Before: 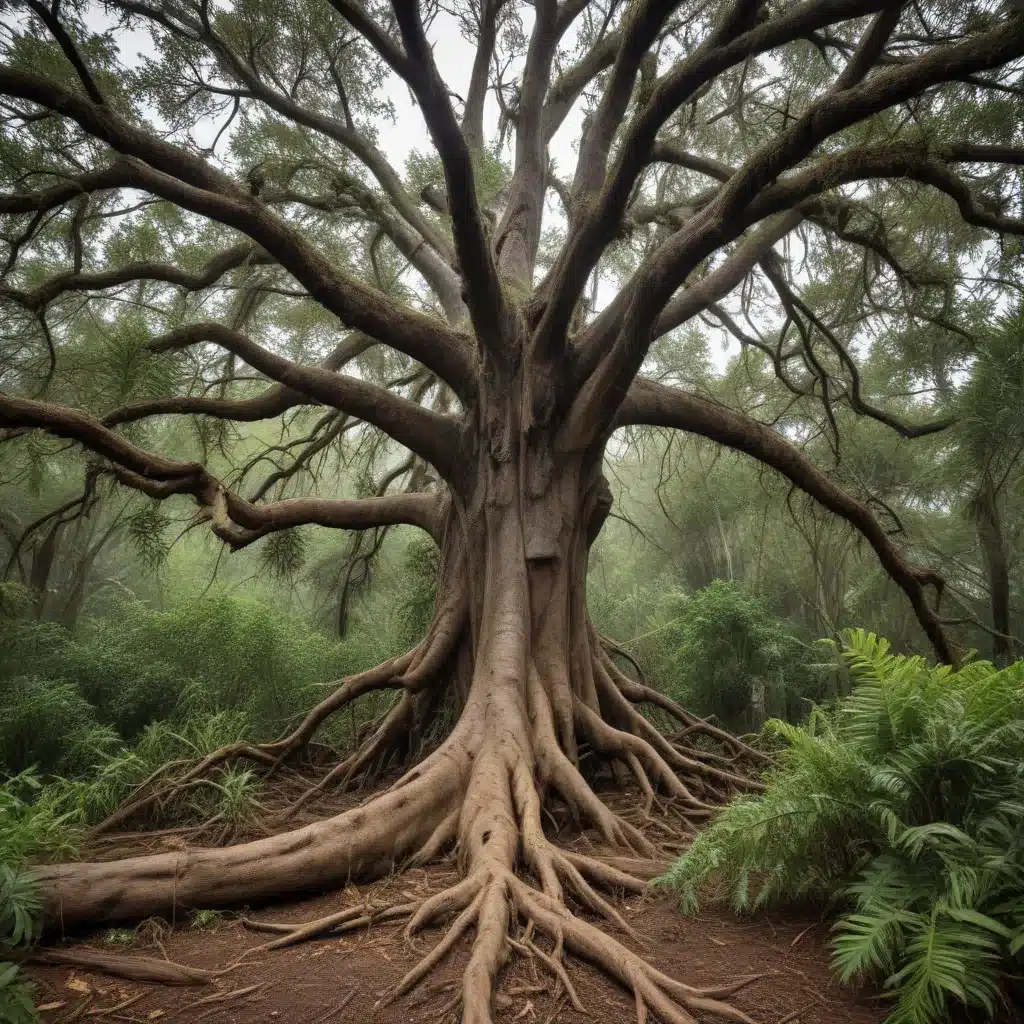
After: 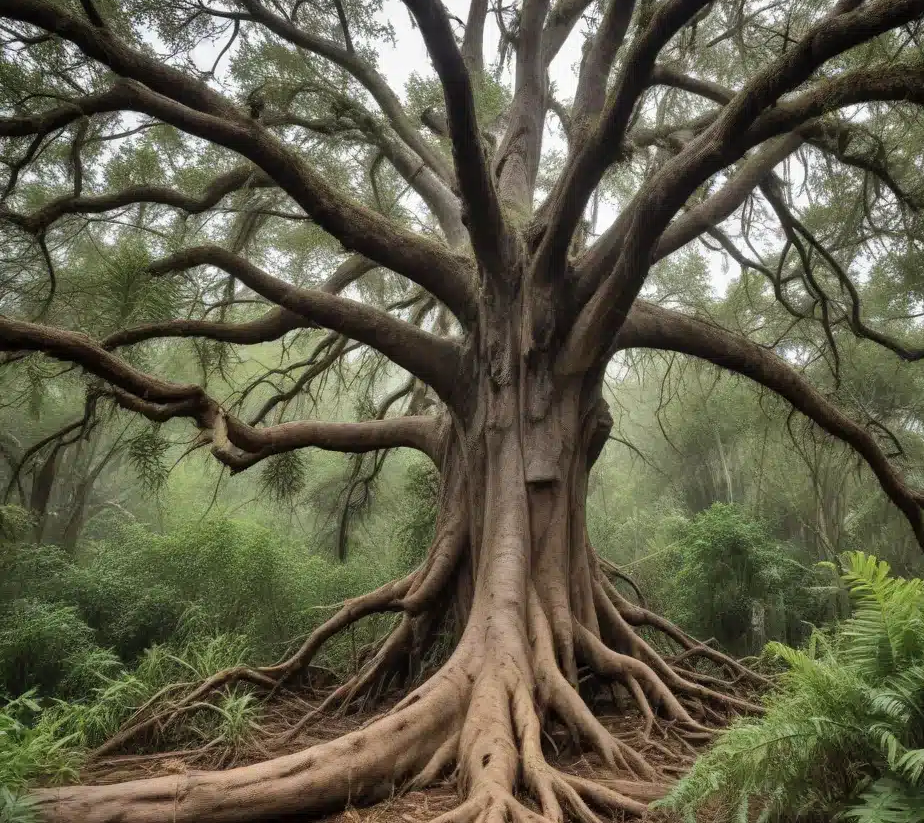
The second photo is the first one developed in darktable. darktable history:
crop: top 7.542%, right 9.697%, bottom 11.995%
shadows and highlights: shadows 52.99, soften with gaussian
